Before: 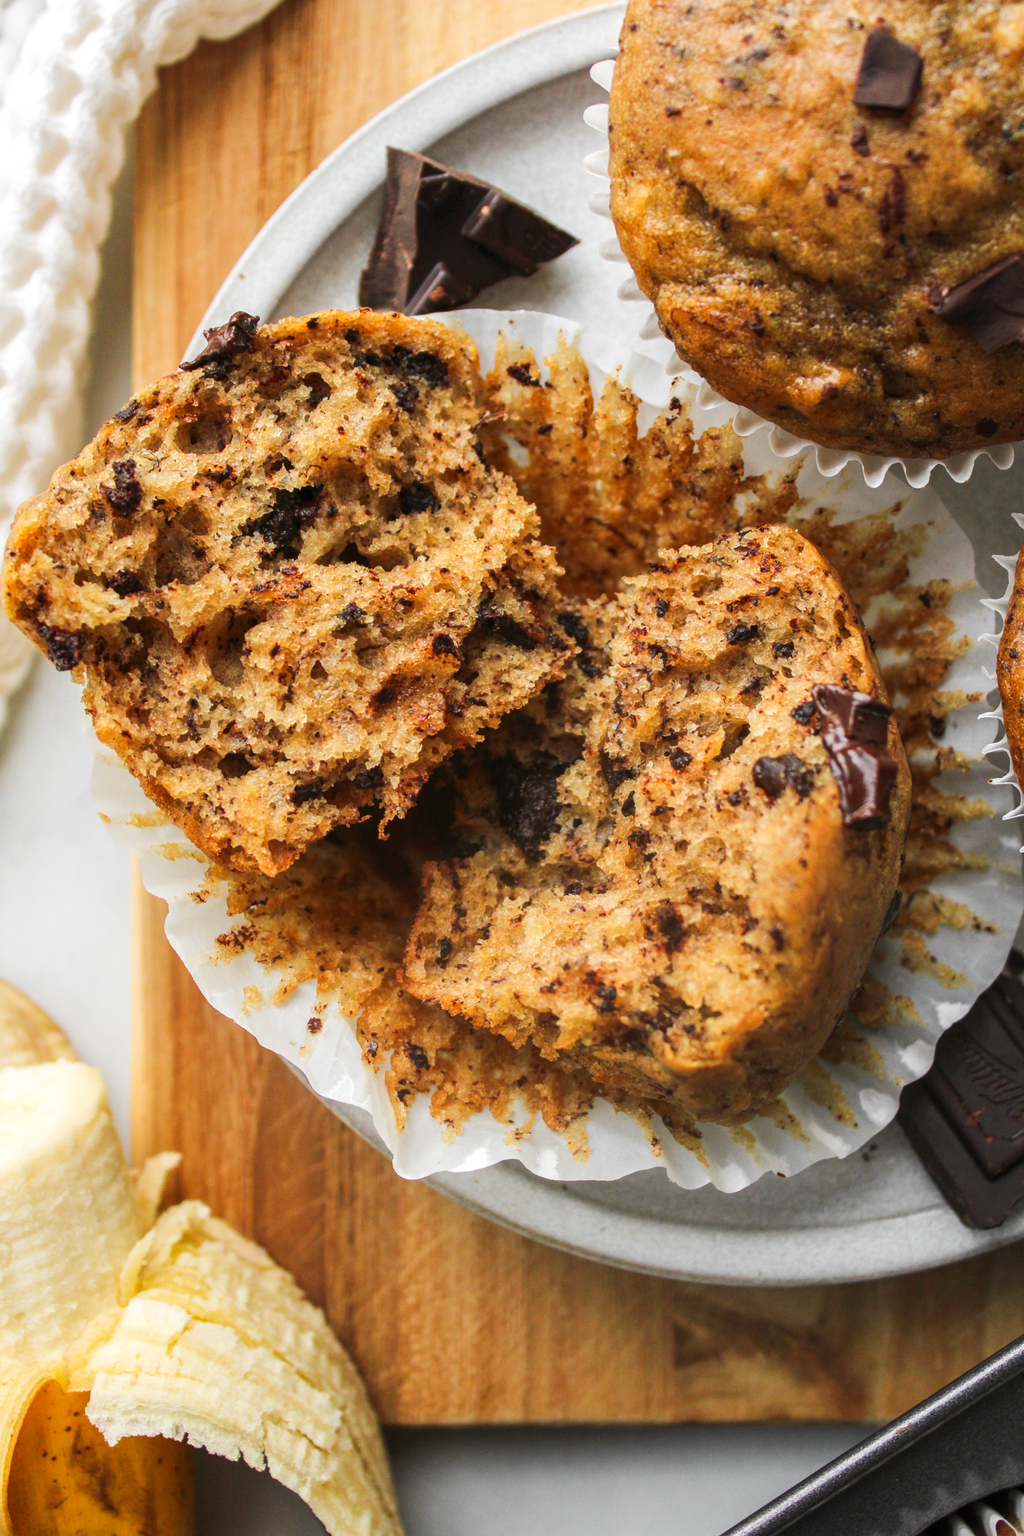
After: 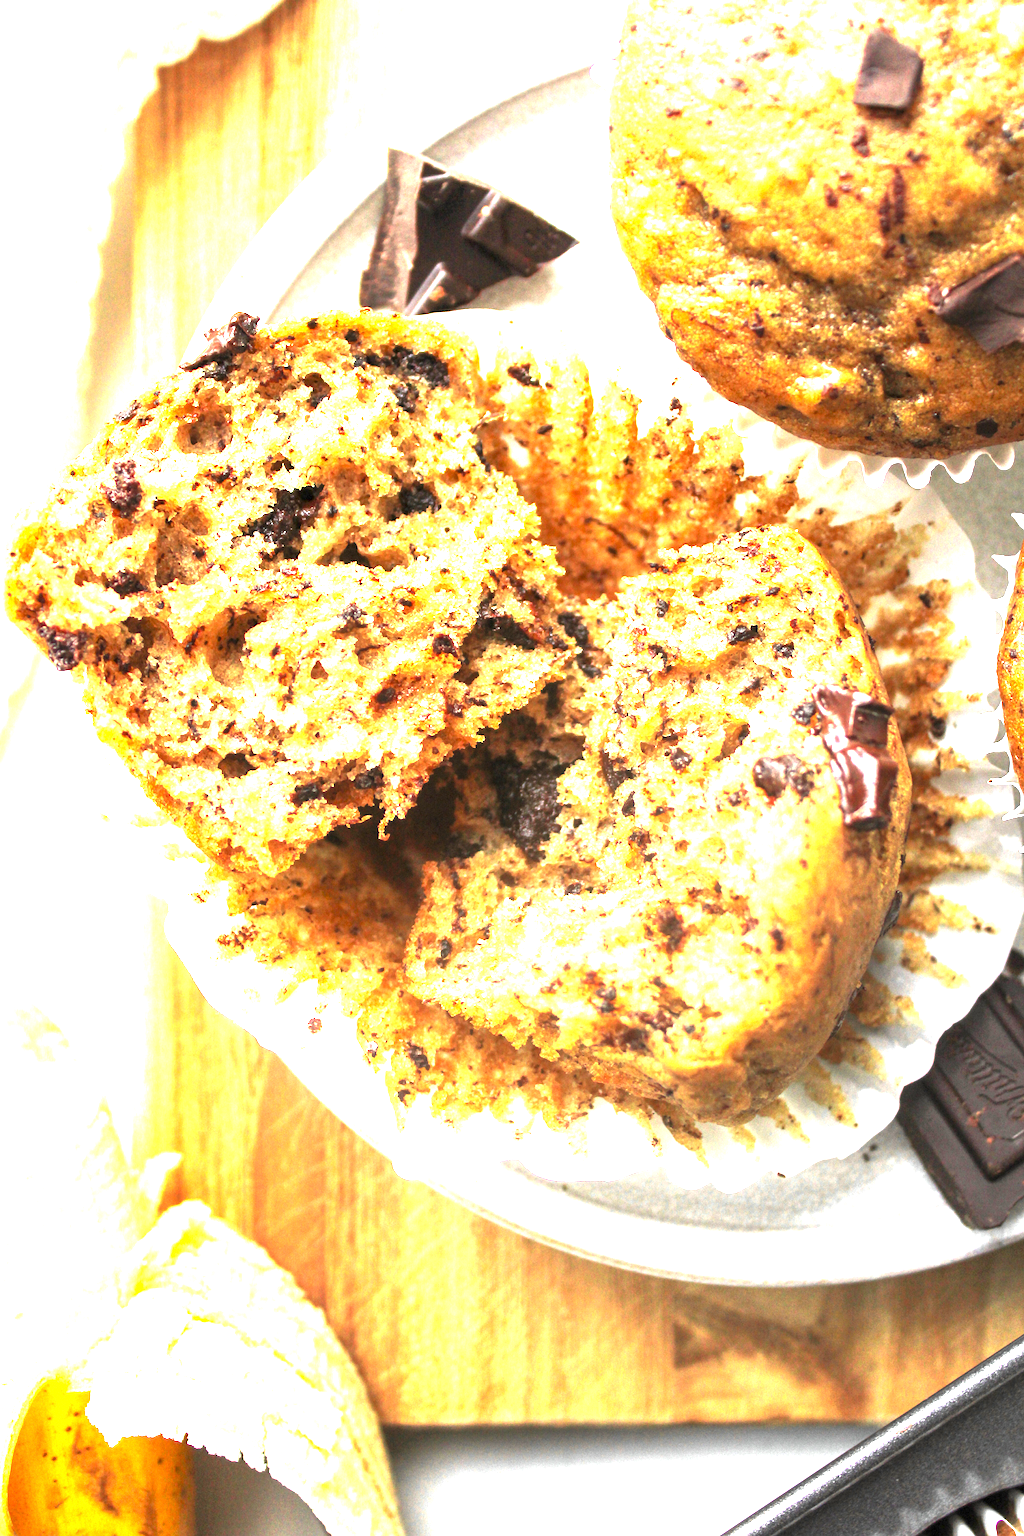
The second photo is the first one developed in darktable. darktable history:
exposure: exposure 1.999 EV, compensate exposure bias true, compensate highlight preservation false
tone equalizer: -8 EV -0.434 EV, -7 EV -0.421 EV, -6 EV -0.372 EV, -5 EV -0.227 EV, -3 EV 0.217 EV, -2 EV 0.313 EV, -1 EV 0.368 EV, +0 EV 0.417 EV
